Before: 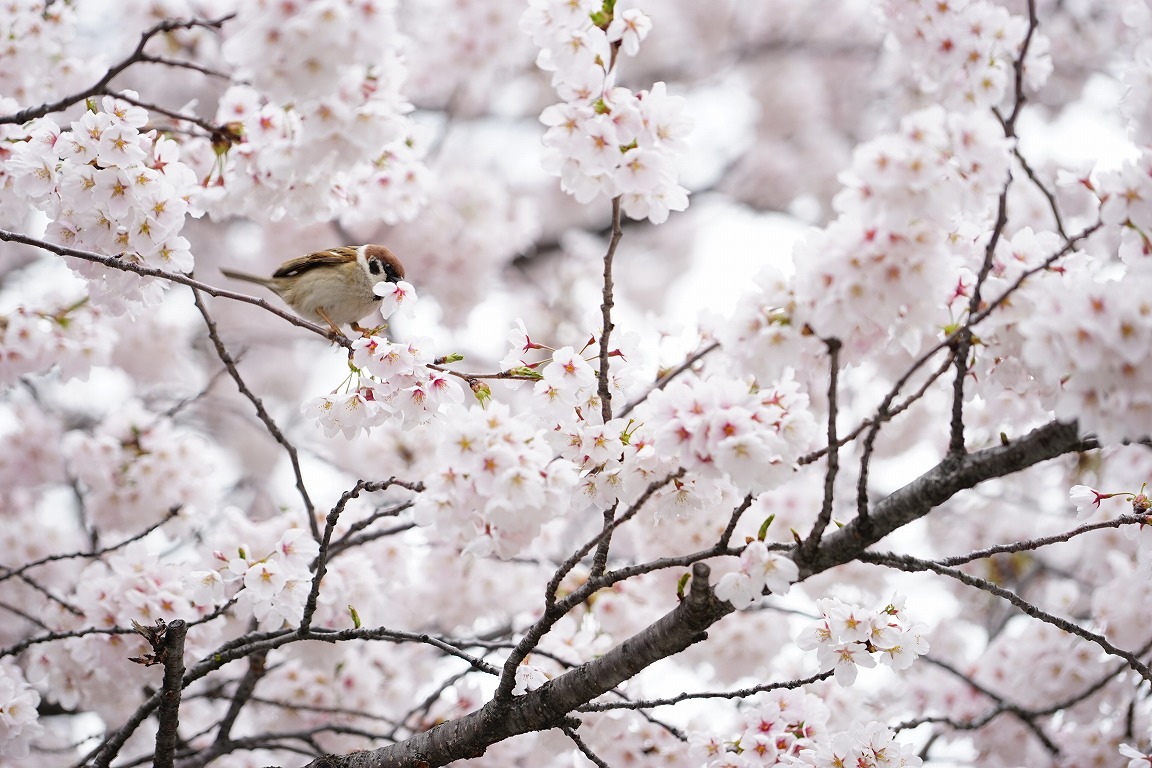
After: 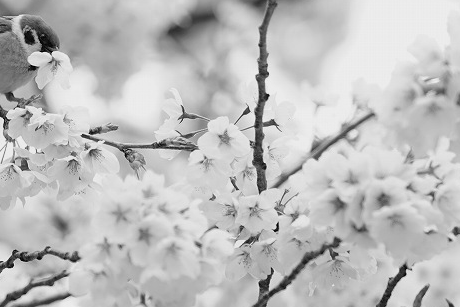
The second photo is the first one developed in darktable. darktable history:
monochrome: a -92.57, b 58.91
crop: left 30%, top 30%, right 30%, bottom 30%
